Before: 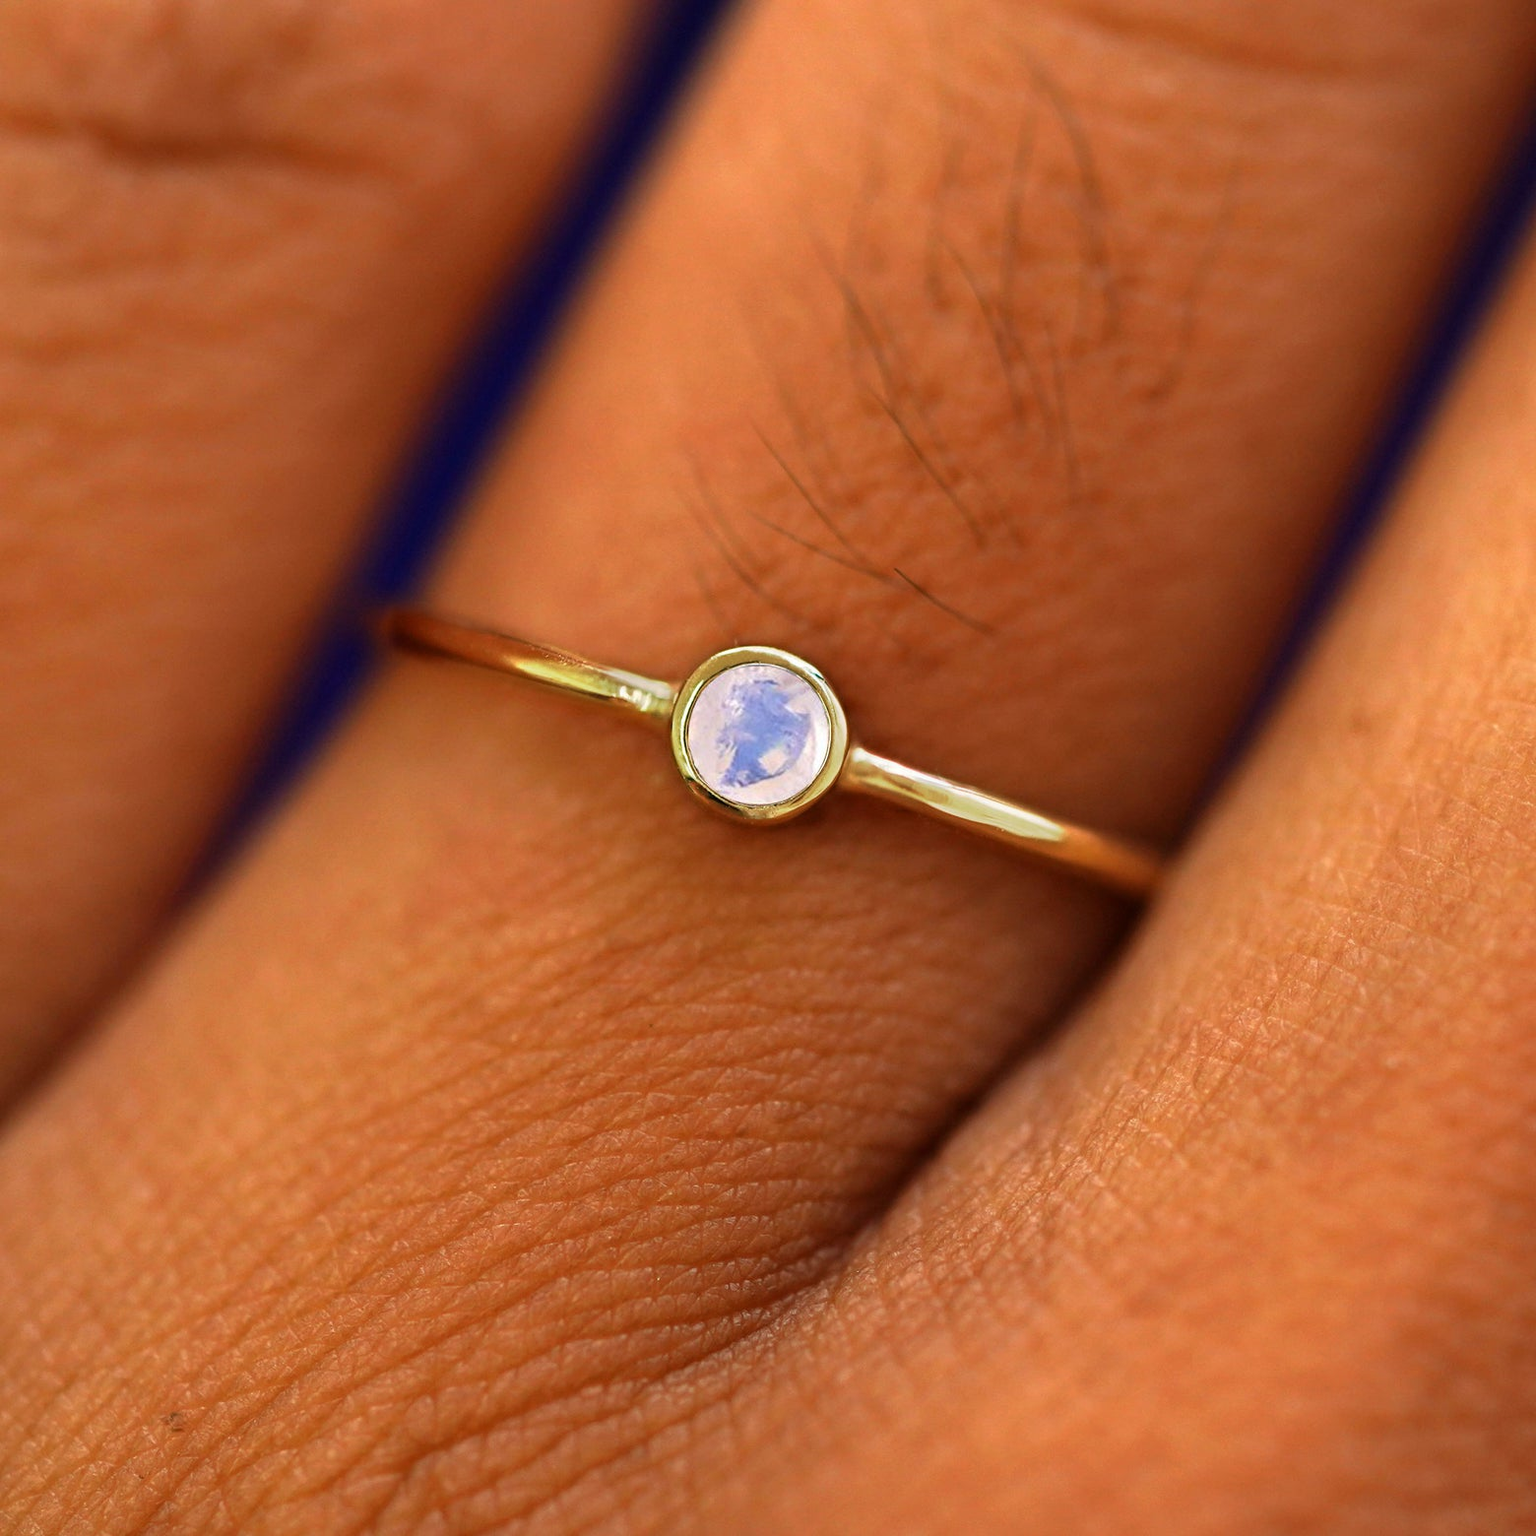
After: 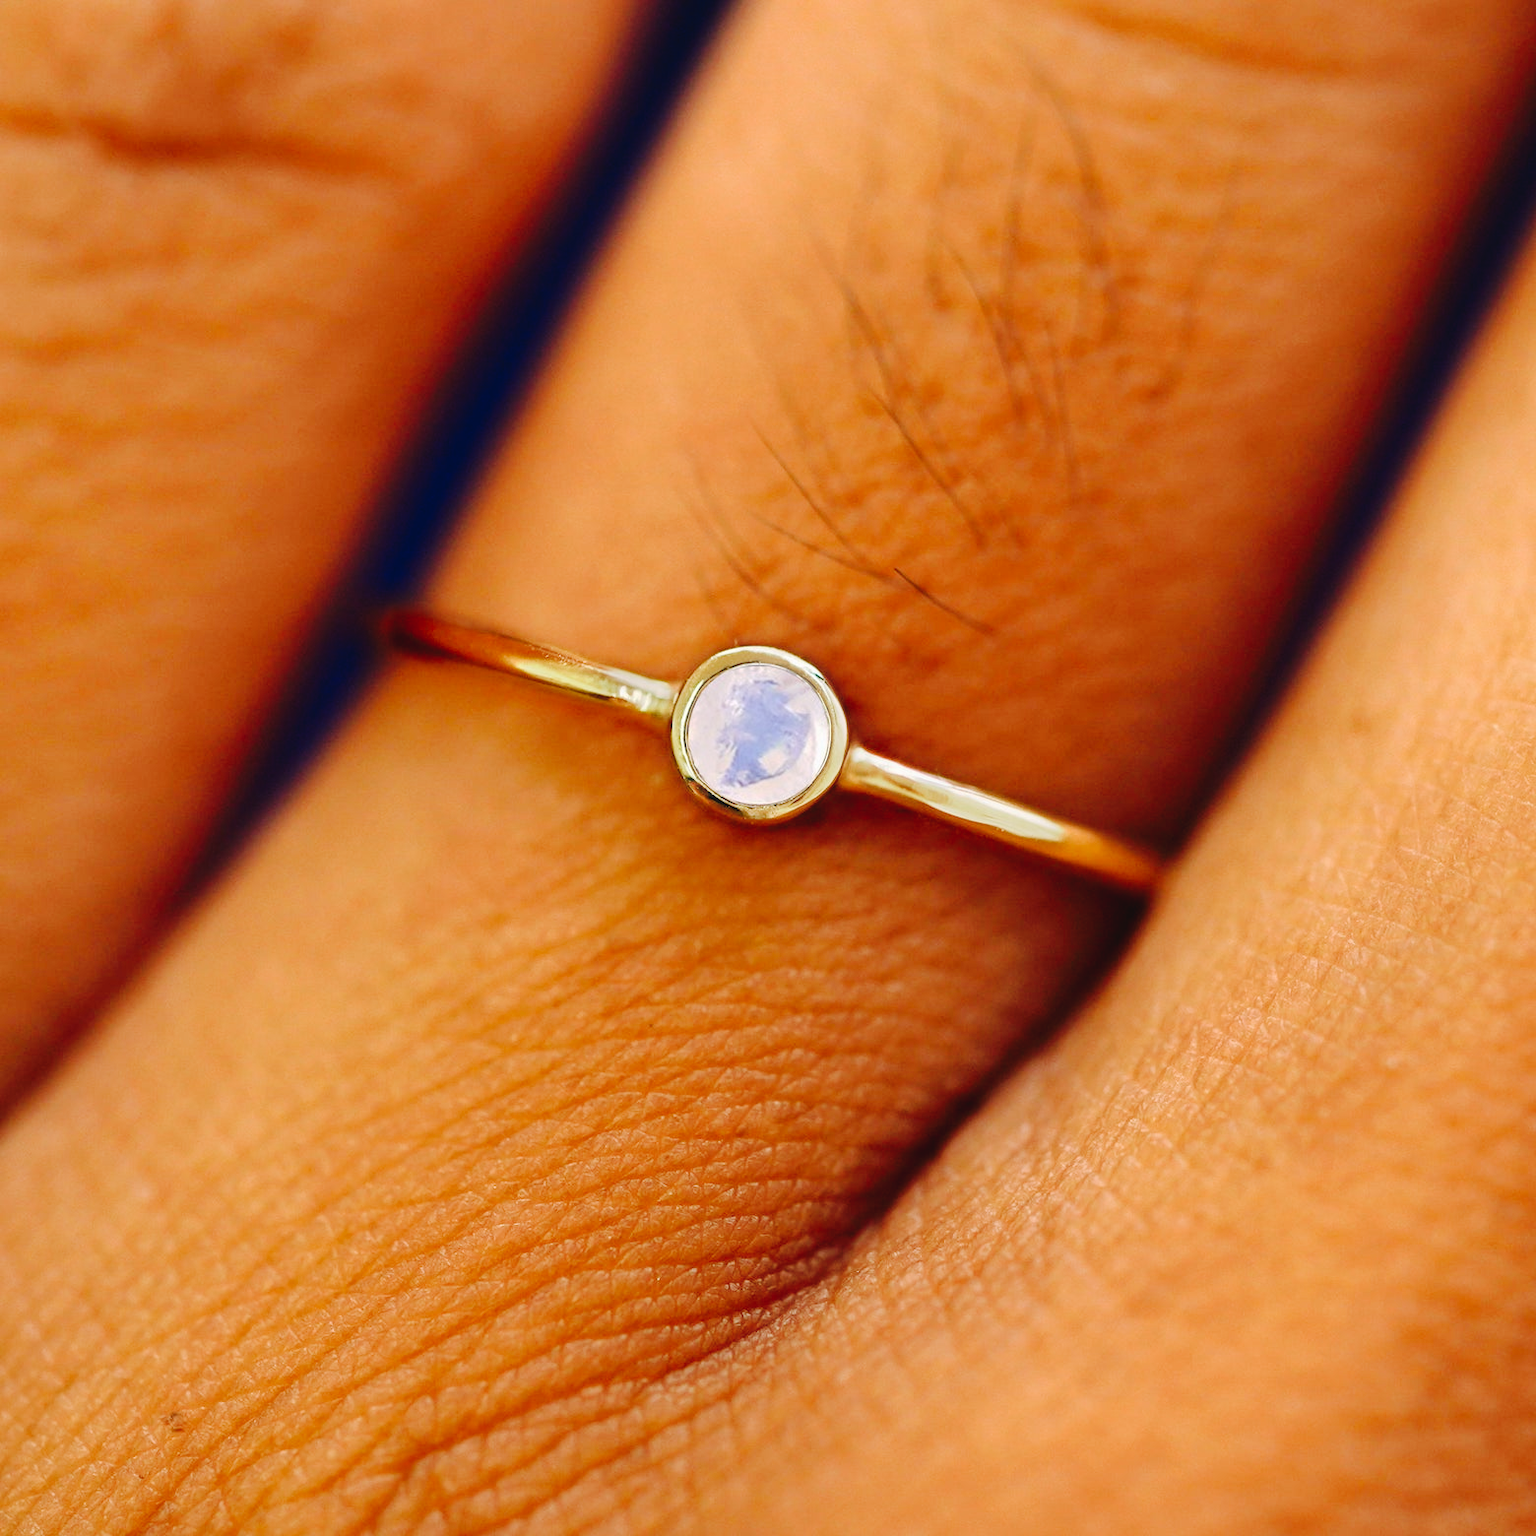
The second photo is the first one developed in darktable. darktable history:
tone curve: curves: ch0 [(0, 0) (0.003, 0.036) (0.011, 0.039) (0.025, 0.039) (0.044, 0.043) (0.069, 0.05) (0.1, 0.072) (0.136, 0.102) (0.177, 0.144) (0.224, 0.204) (0.277, 0.288) (0.335, 0.384) (0.399, 0.477) (0.468, 0.575) (0.543, 0.652) (0.623, 0.724) (0.709, 0.785) (0.801, 0.851) (0.898, 0.915) (1, 1)], preserve colors none
haze removal: strength -0.102, adaptive false
